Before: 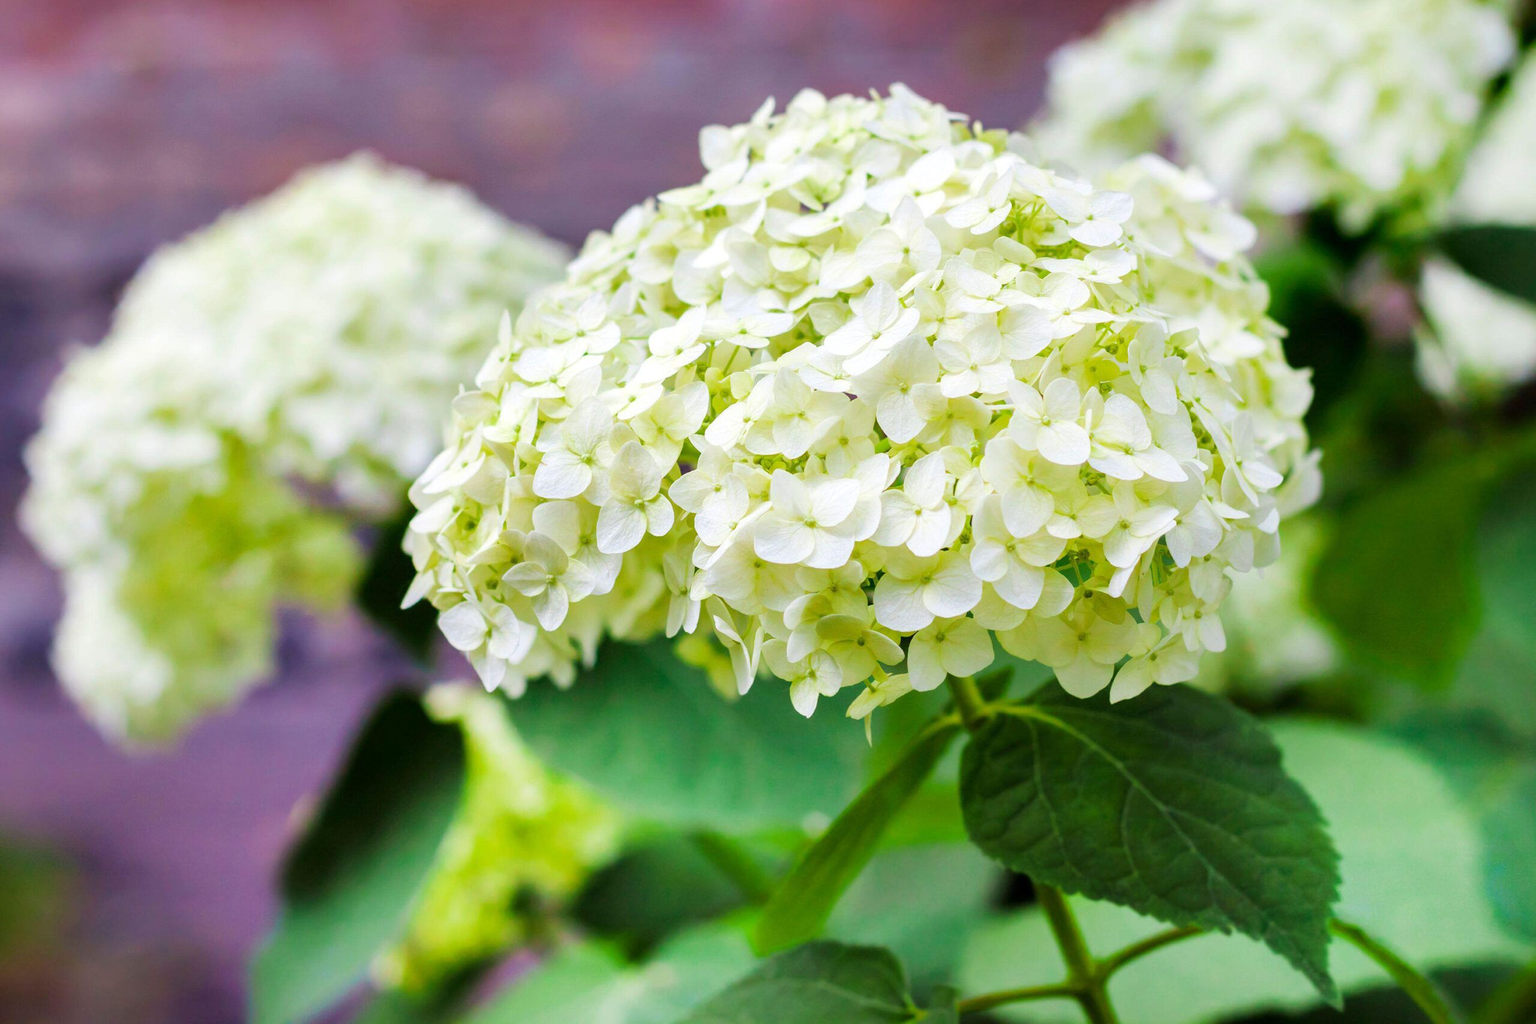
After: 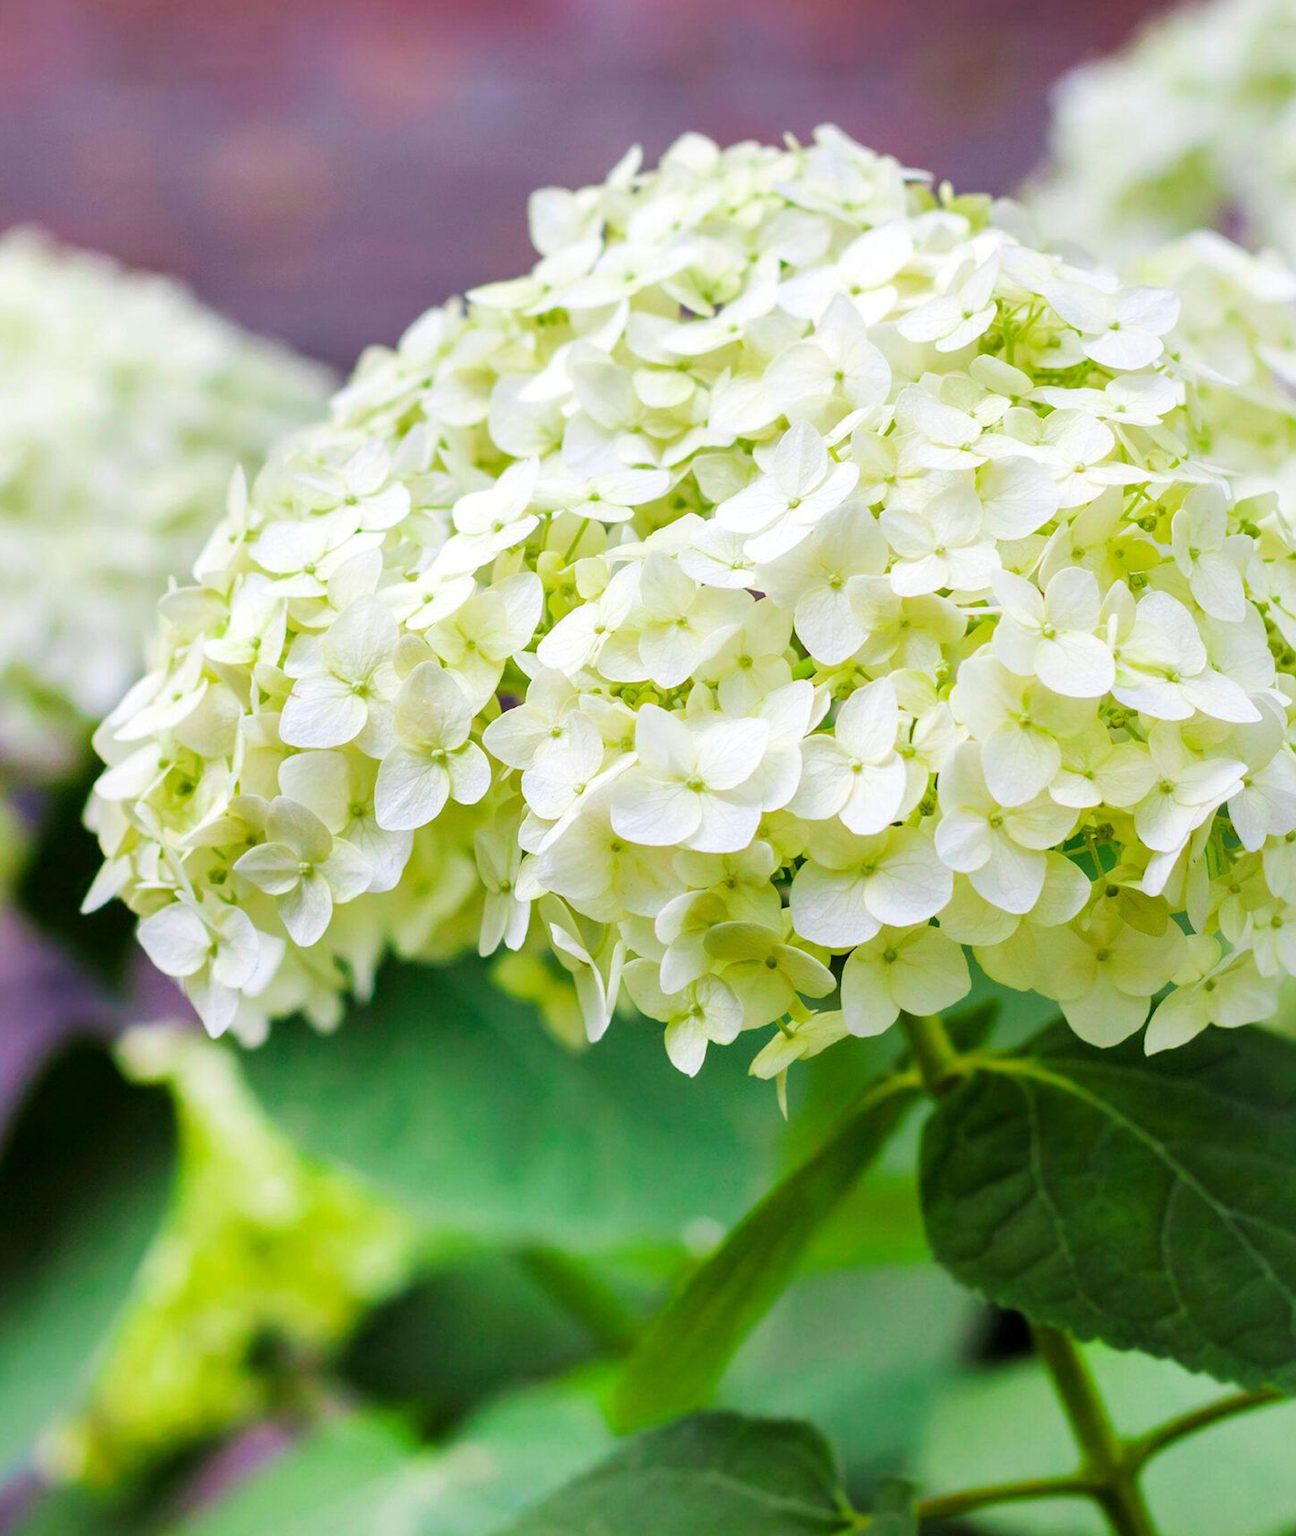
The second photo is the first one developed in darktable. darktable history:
crop and rotate: left 22.596%, right 21.108%
